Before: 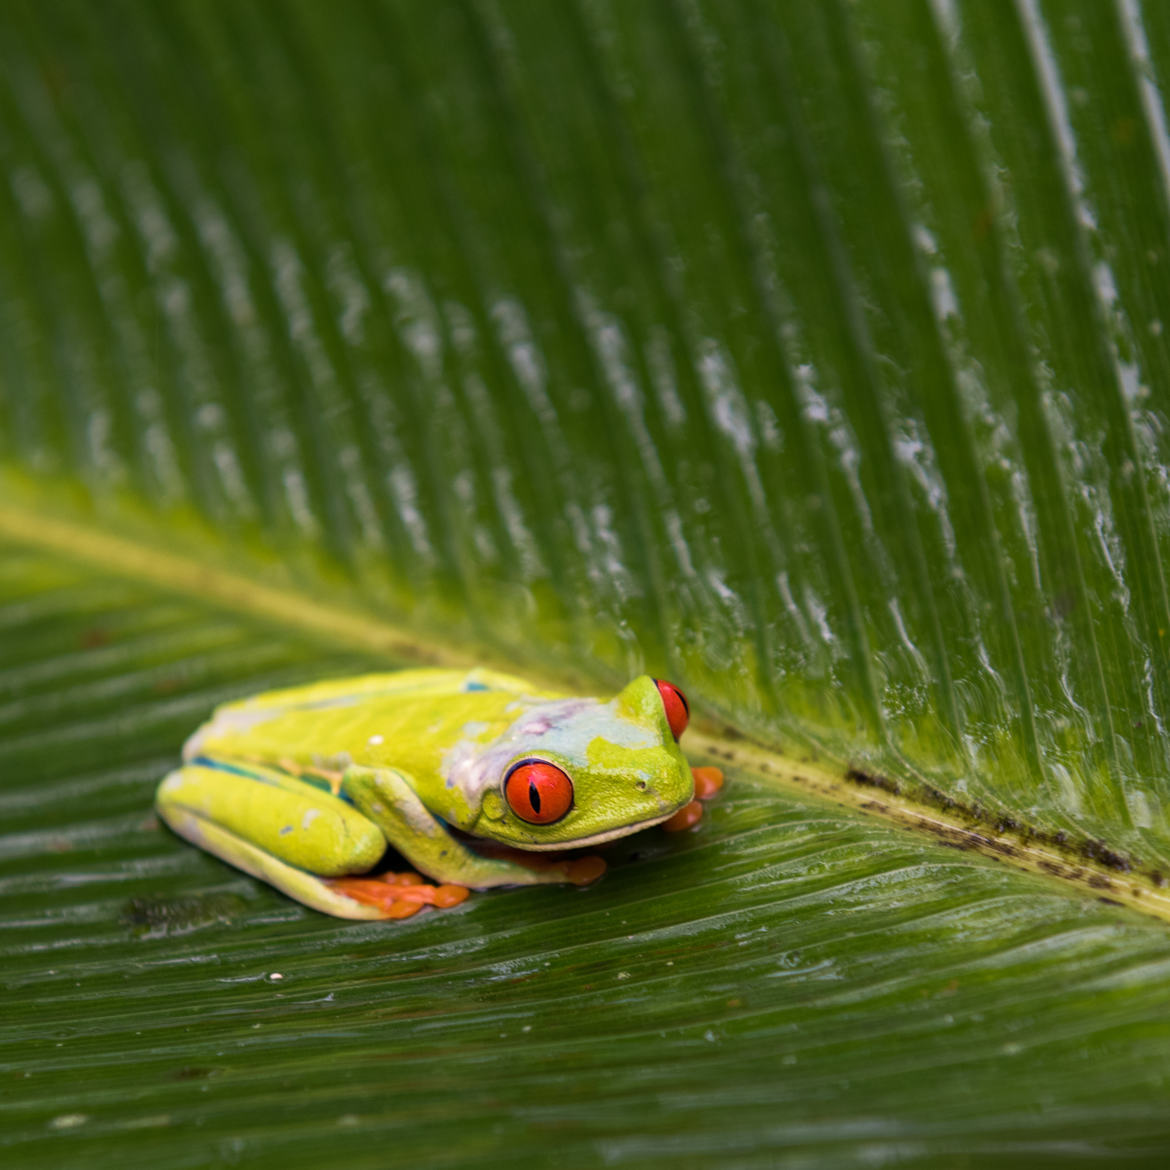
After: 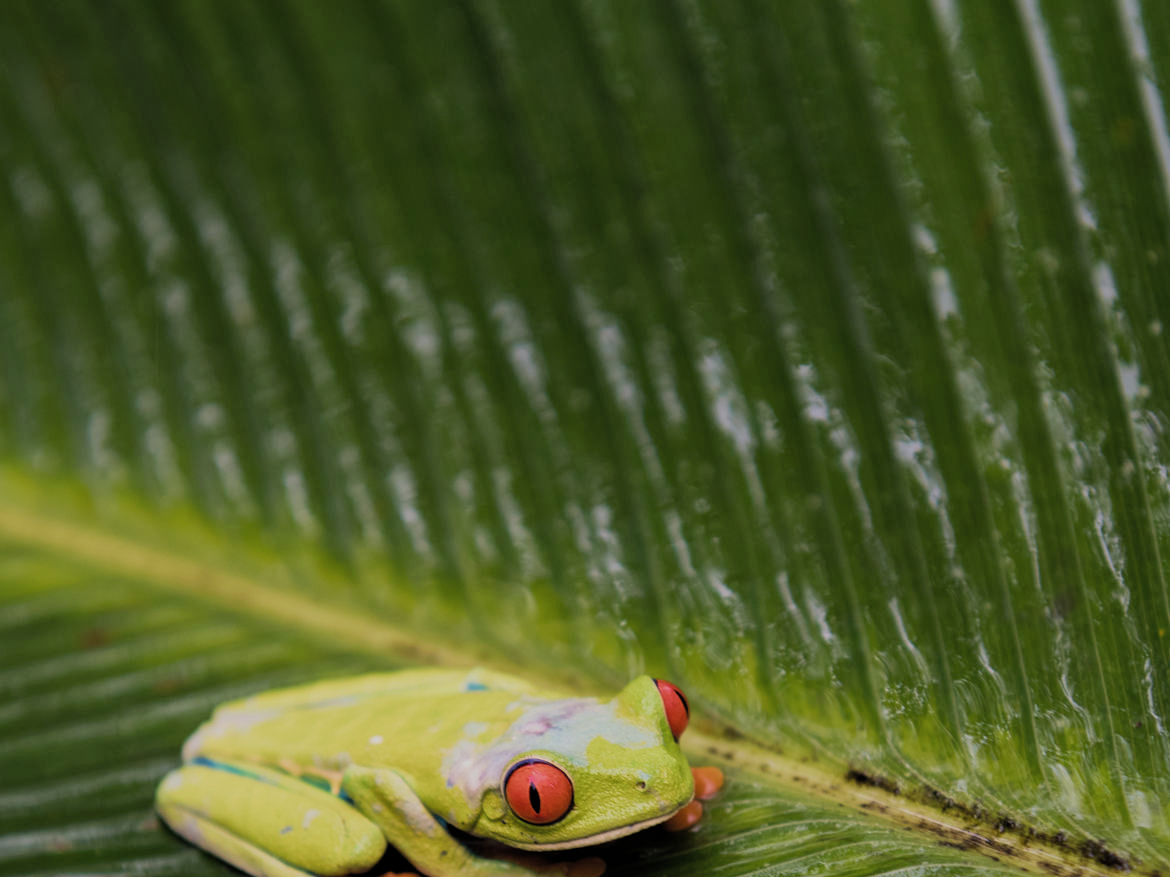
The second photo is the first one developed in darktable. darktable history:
filmic rgb: black relative exposure -7.26 EV, white relative exposure 5.08 EV, hardness 3.19, add noise in highlights 0.102, color science v4 (2020), type of noise poissonian
crop: bottom 24.993%
